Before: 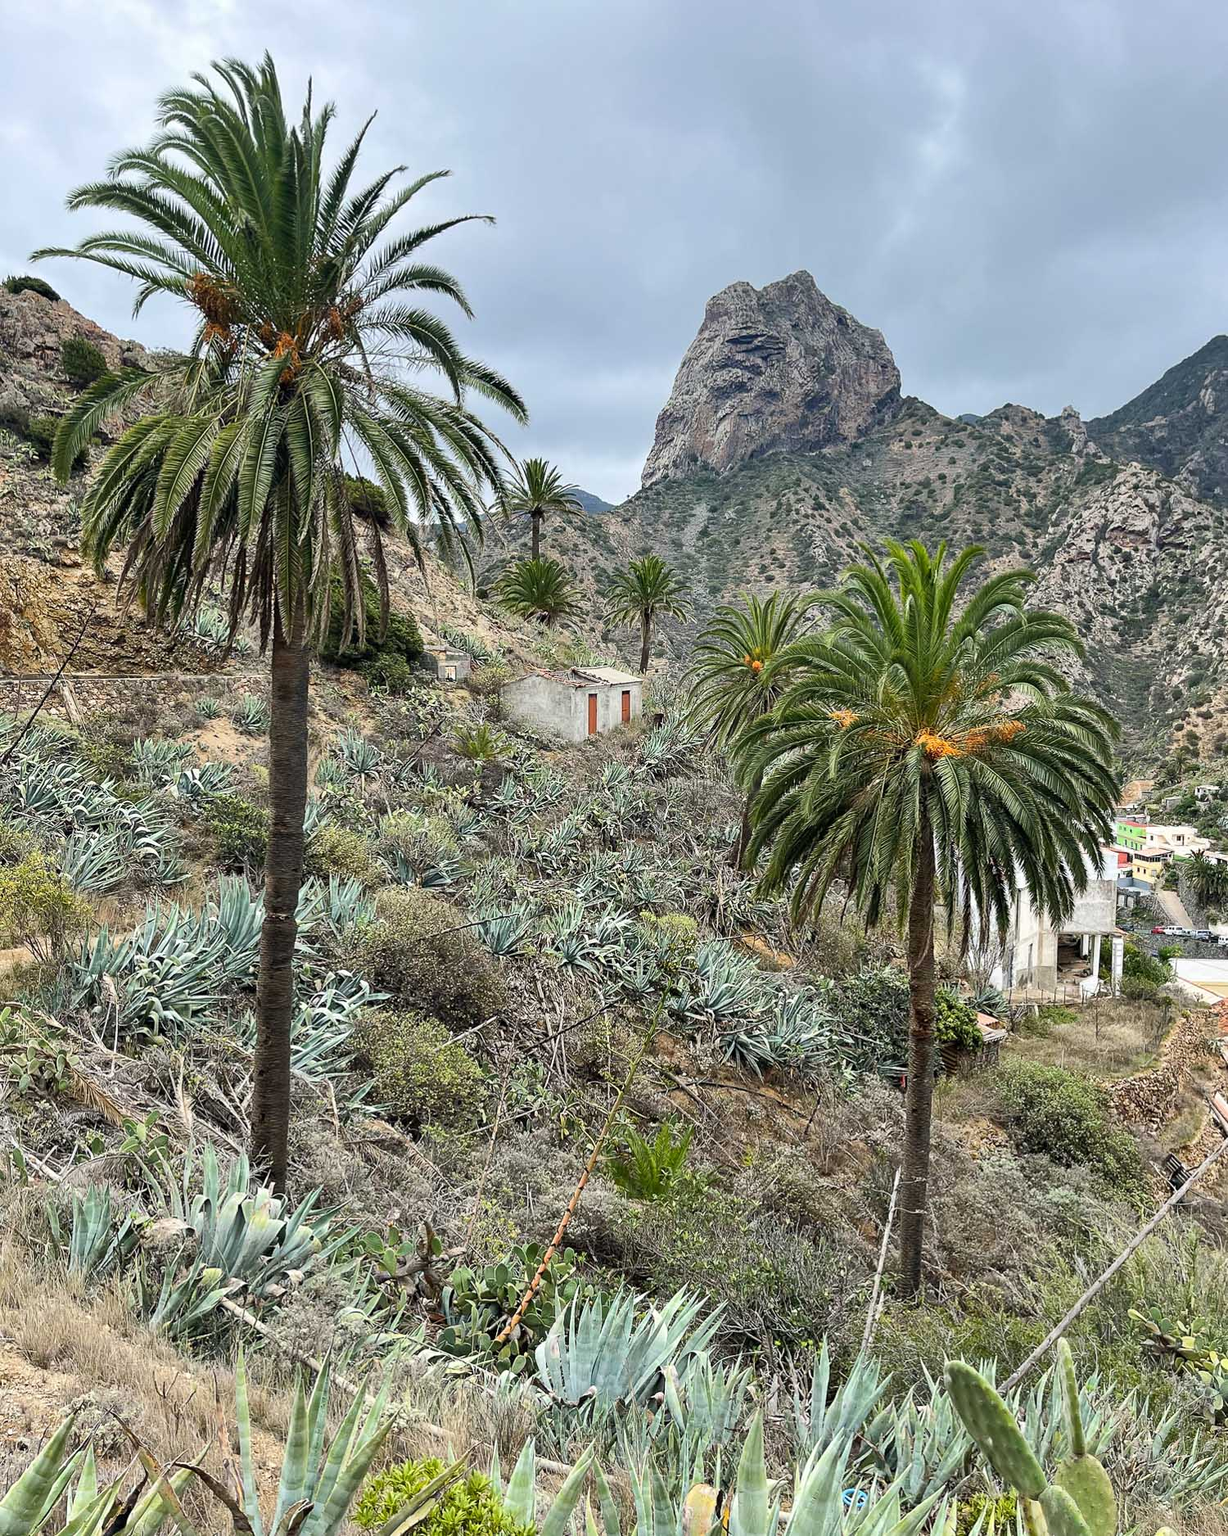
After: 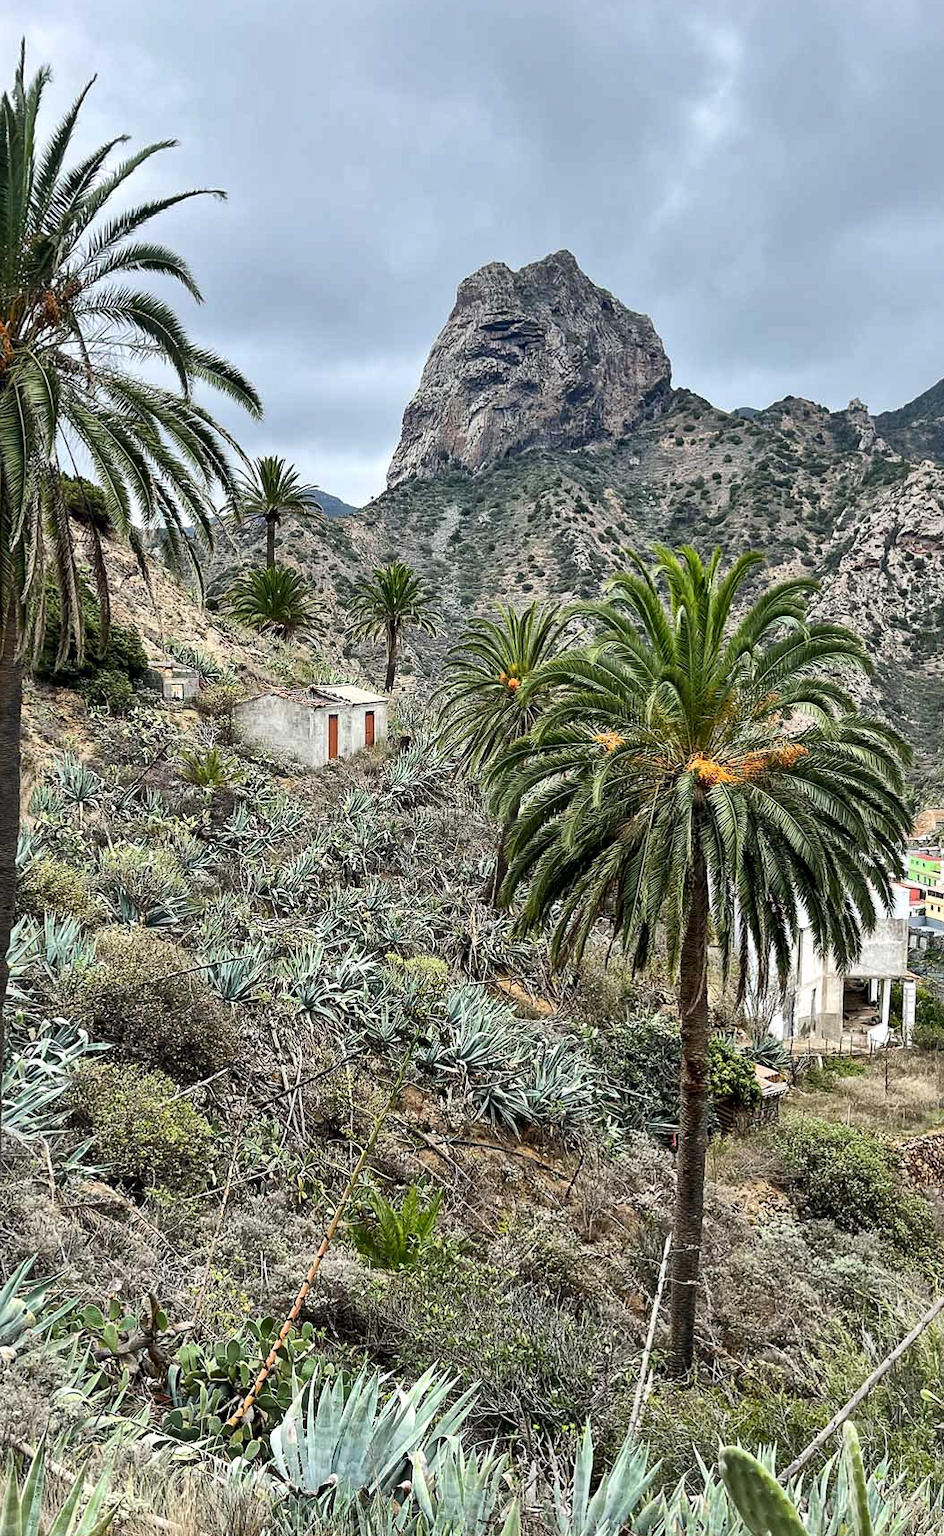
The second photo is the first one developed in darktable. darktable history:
crop and rotate: left 23.575%, top 2.778%, right 6.264%, bottom 6.032%
local contrast: mode bilateral grid, contrast 24, coarseness 47, detail 151%, midtone range 0.2
